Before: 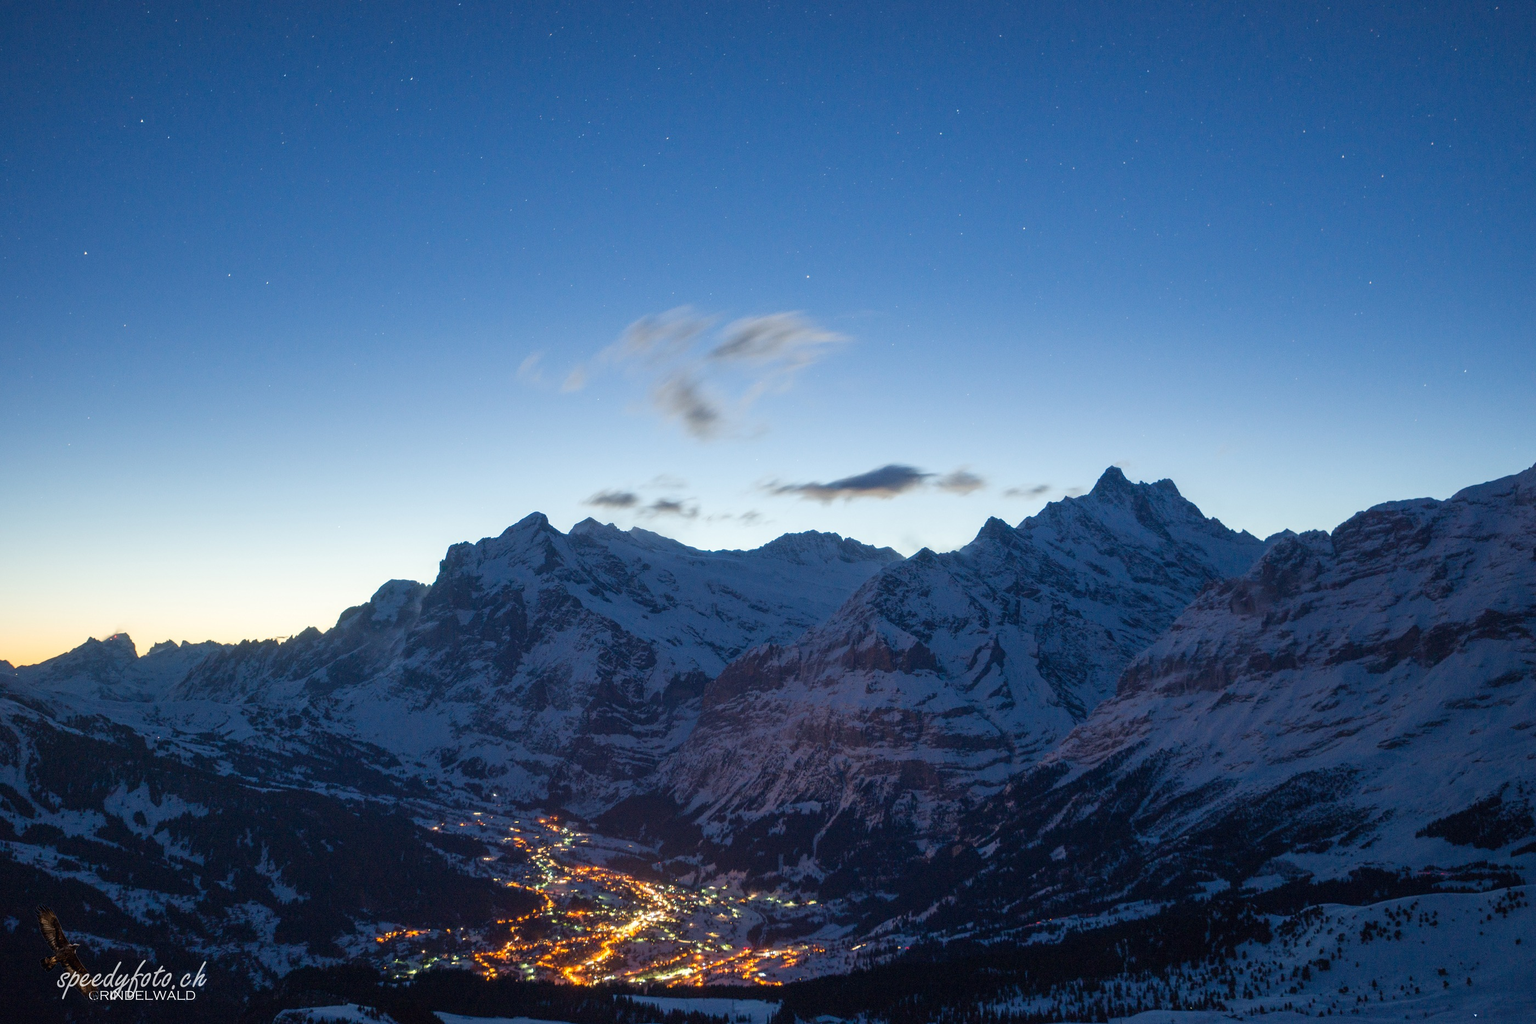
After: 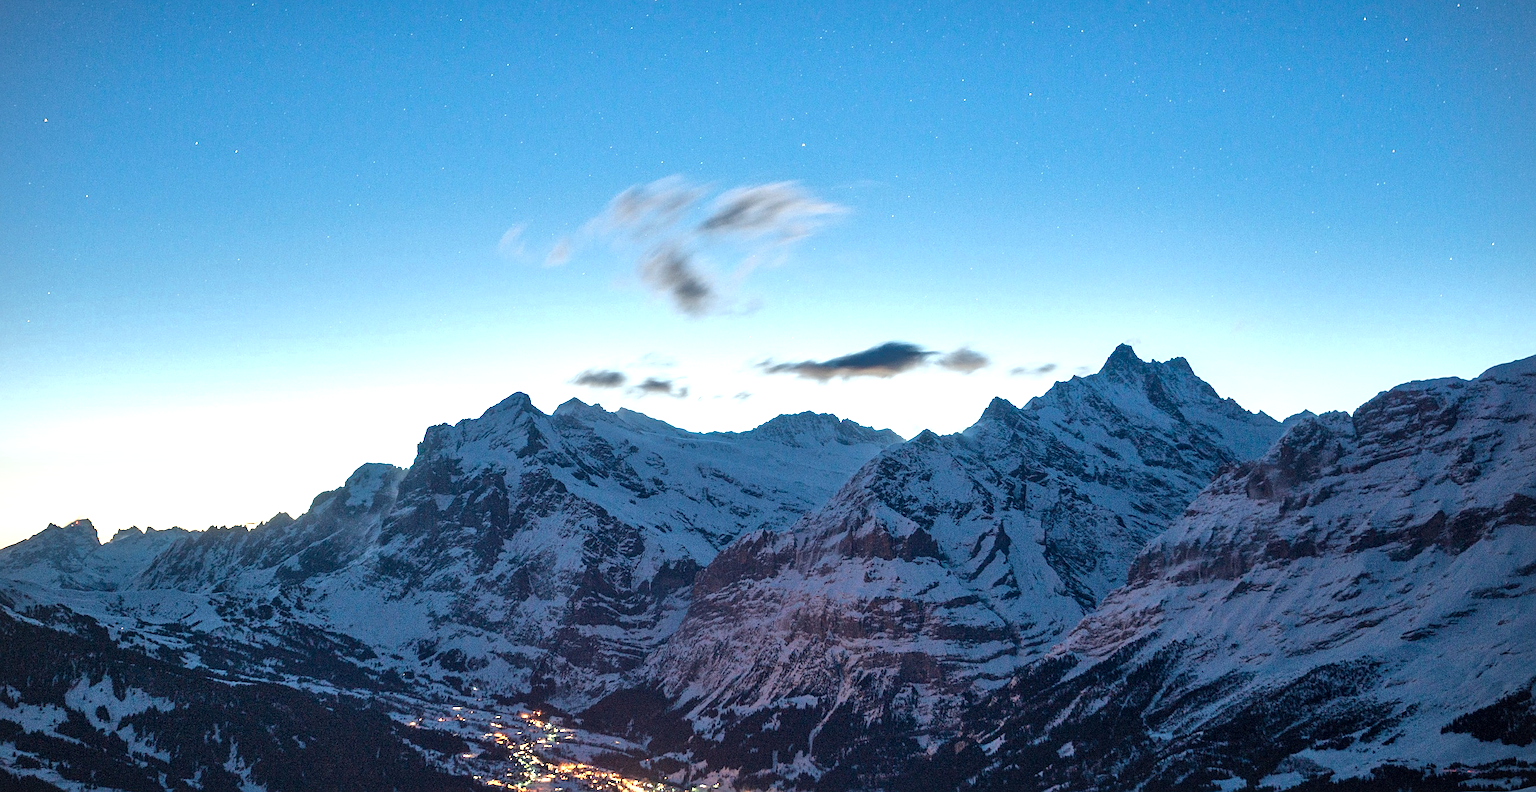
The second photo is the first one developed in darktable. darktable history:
tone equalizer: -8 EV -0.392 EV, -7 EV -0.425 EV, -6 EV -0.298 EV, -5 EV -0.228 EV, -3 EV 0.189 EV, -2 EV 0.356 EV, -1 EV 0.365 EV, +0 EV 0.432 EV, mask exposure compensation -0.506 EV
crop and rotate: left 2.781%, top 13.649%, right 1.895%, bottom 12.595%
sharpen: on, module defaults
contrast brightness saturation: contrast 0.026, brightness 0.064, saturation 0.125
local contrast: mode bilateral grid, contrast 19, coarseness 51, detail 141%, midtone range 0.2
vignetting: fall-off start 91.76%, brightness -0.179, saturation -0.29
shadows and highlights: shadows 33.69, highlights -47.14, compress 49.98%, soften with gaussian
color zones: curves: ch0 [(0.018, 0.548) (0.197, 0.654) (0.425, 0.447) (0.605, 0.658) (0.732, 0.579)]; ch1 [(0.105, 0.531) (0.224, 0.531) (0.386, 0.39) (0.618, 0.456) (0.732, 0.456) (0.956, 0.421)]; ch2 [(0.039, 0.583) (0.215, 0.465) (0.399, 0.544) (0.465, 0.548) (0.614, 0.447) (0.724, 0.43) (0.882, 0.623) (0.956, 0.632)]
